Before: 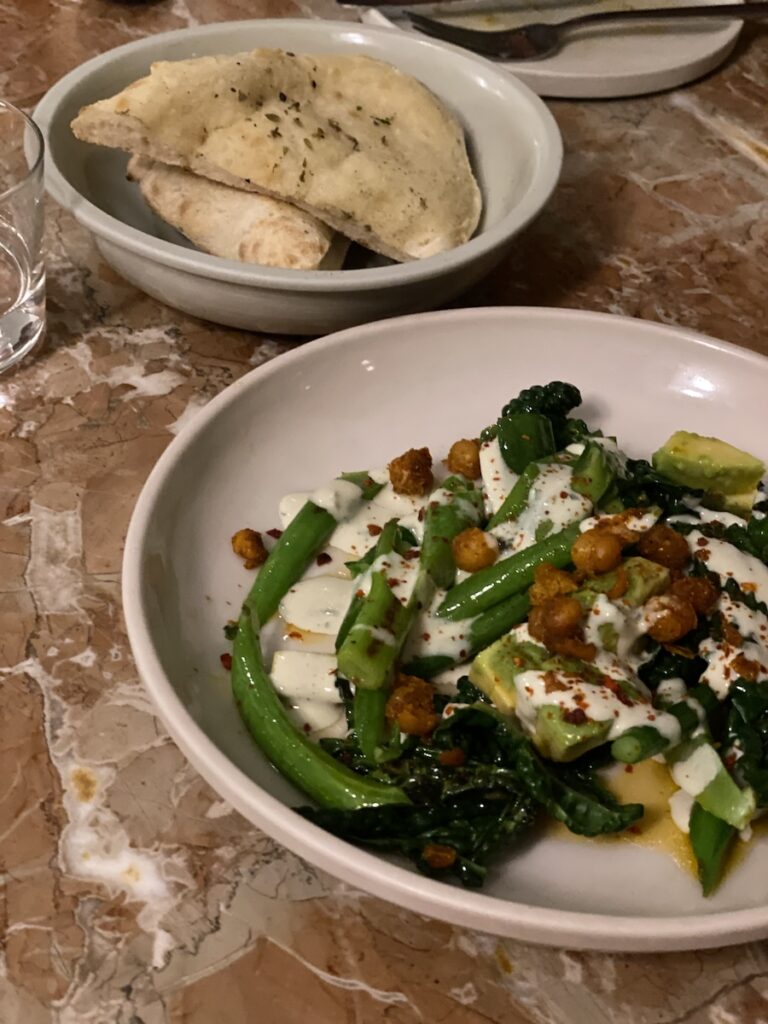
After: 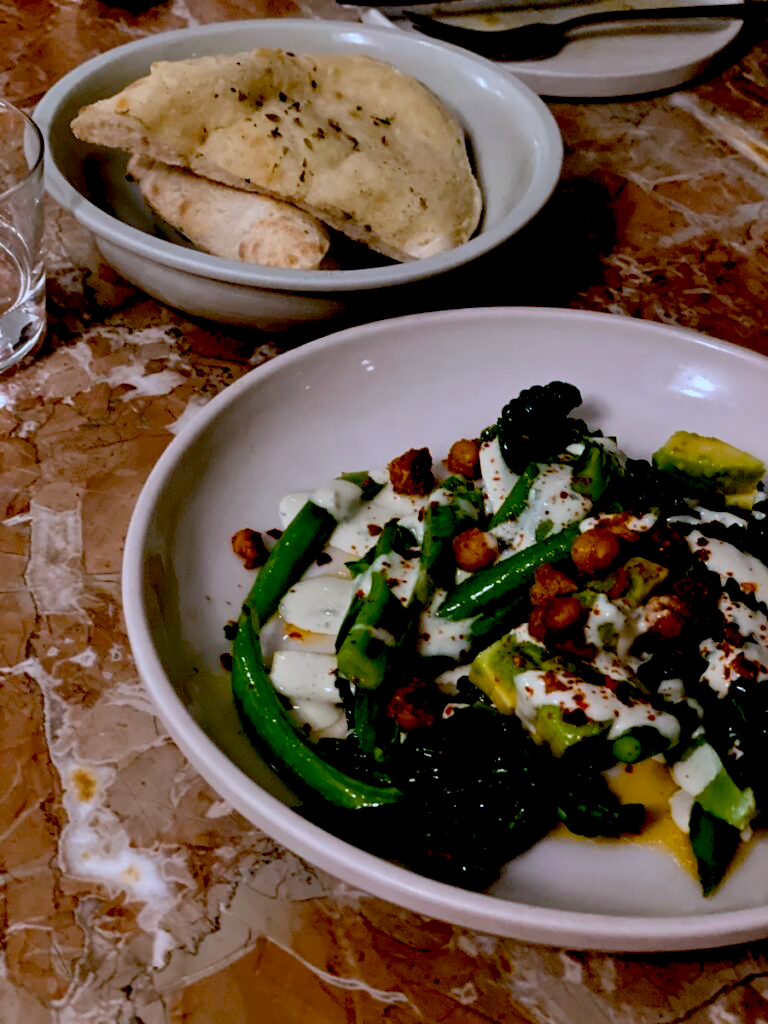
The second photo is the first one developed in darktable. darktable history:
exposure: black level correction 0.046, exposure -0.228 EV, compensate highlight preservation false
color correction: highlights a* -2.24, highlights b* -18.1
white balance: red 0.974, blue 1.044
color balance: output saturation 110%
